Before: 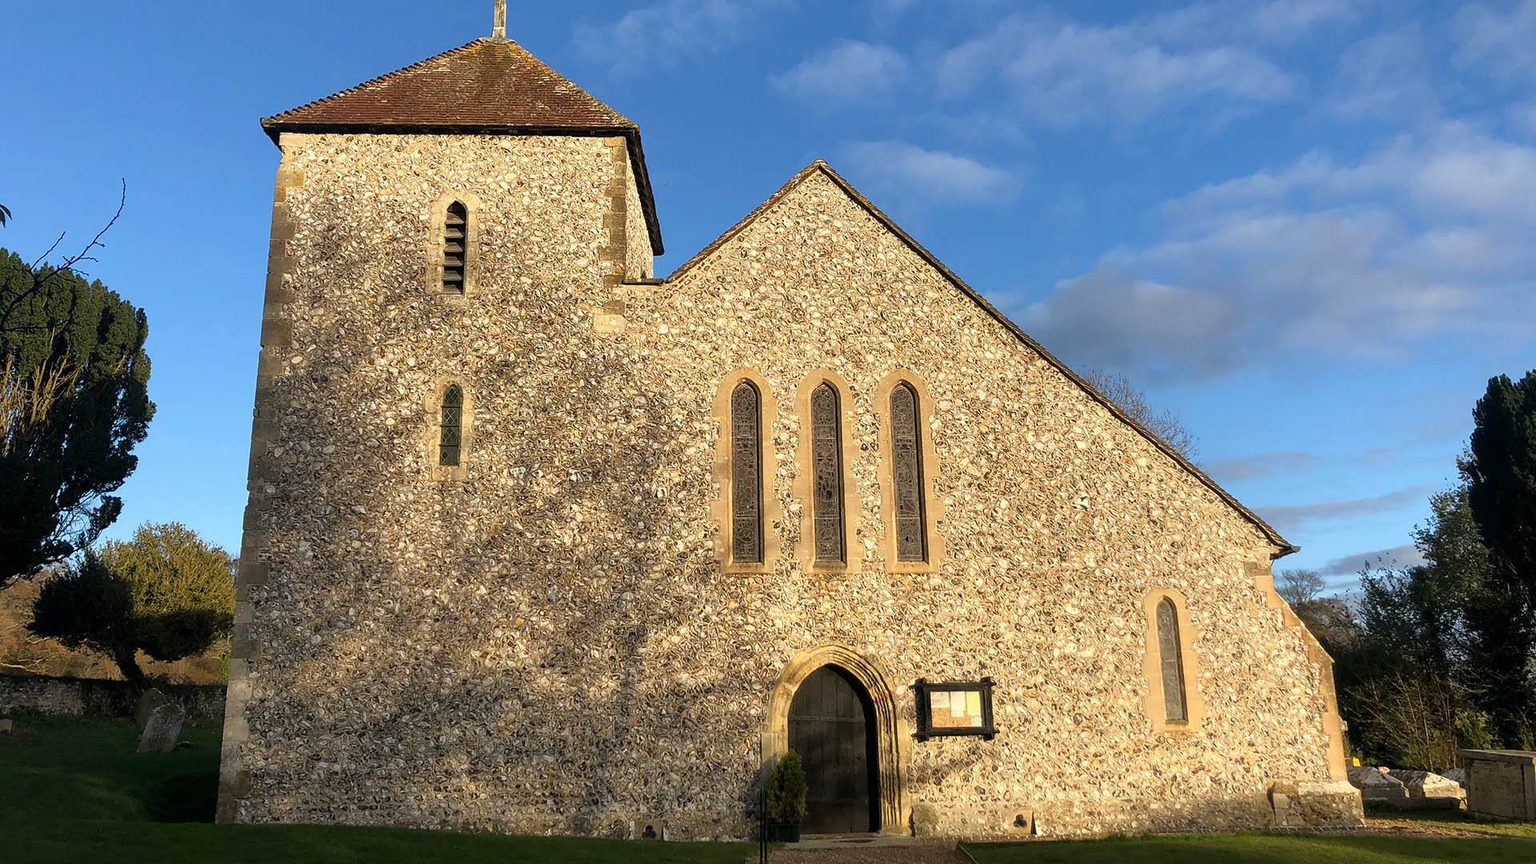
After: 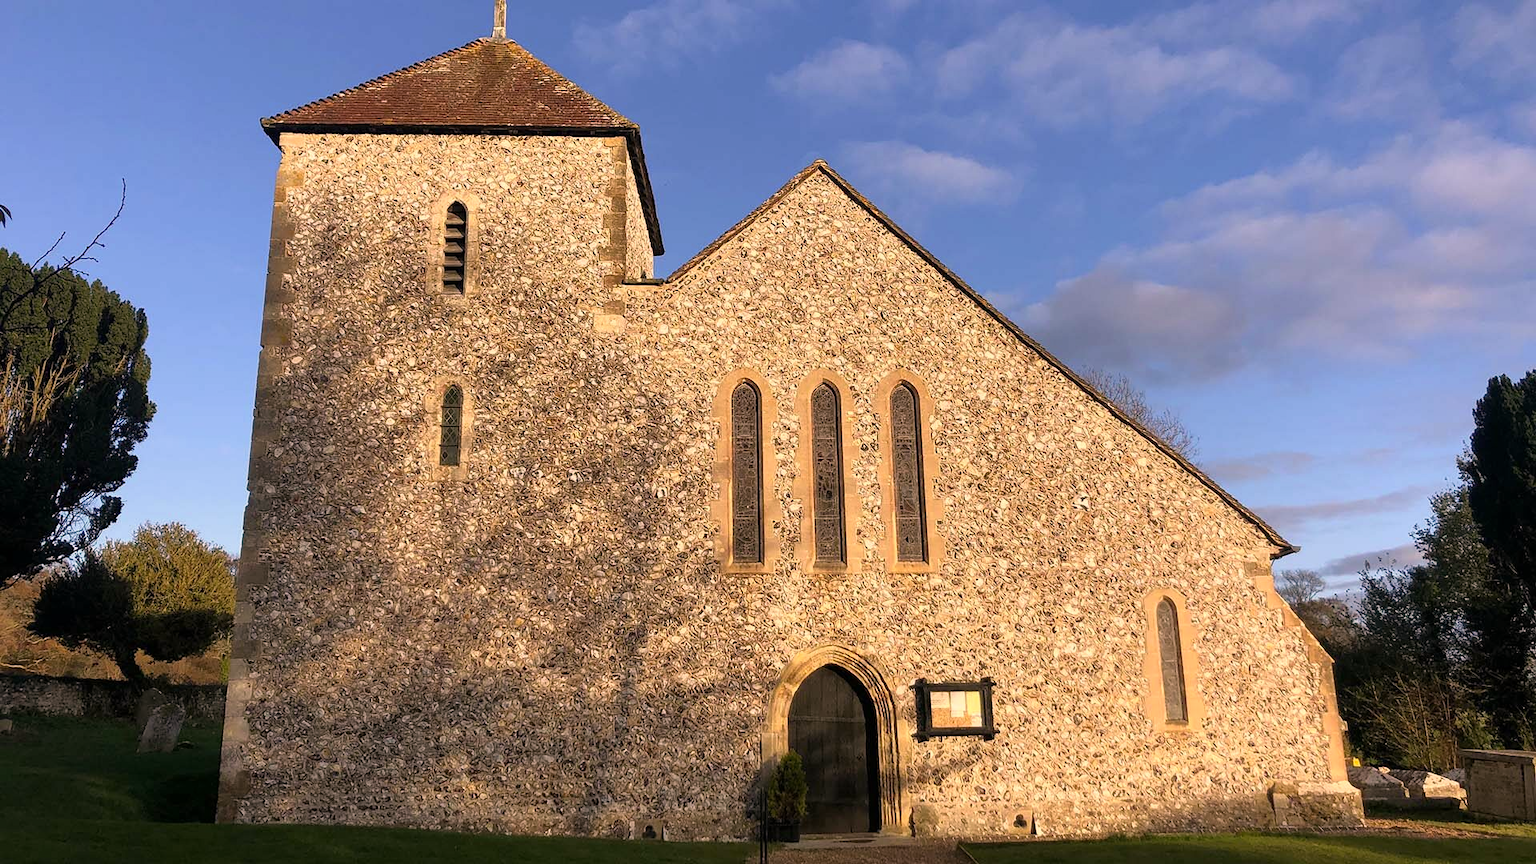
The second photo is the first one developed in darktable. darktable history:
color correction: highlights a* 12.66, highlights b* 5.52
